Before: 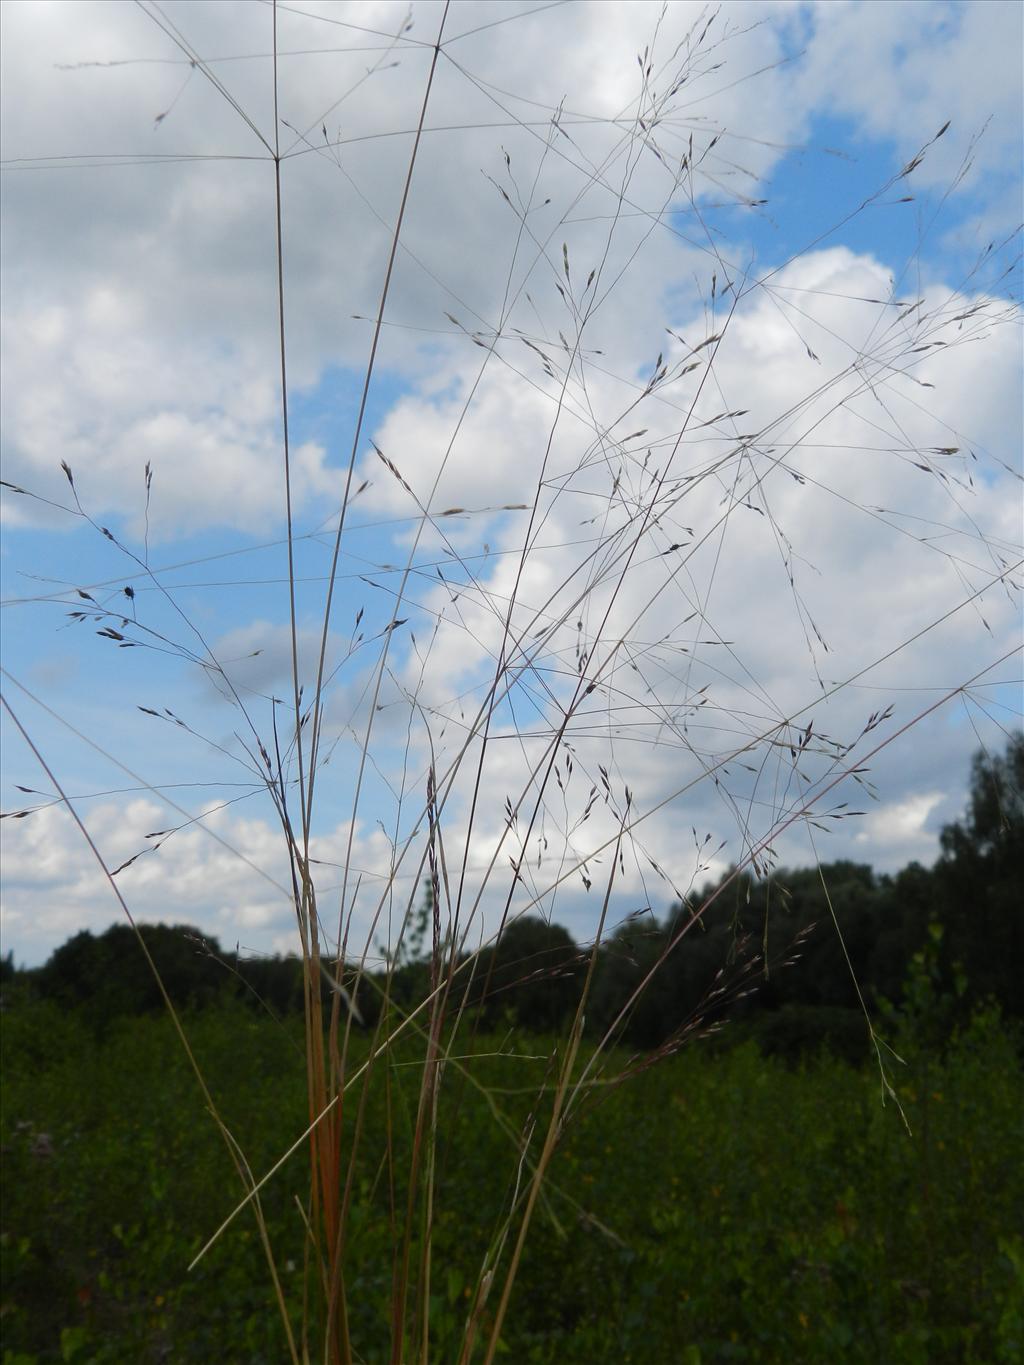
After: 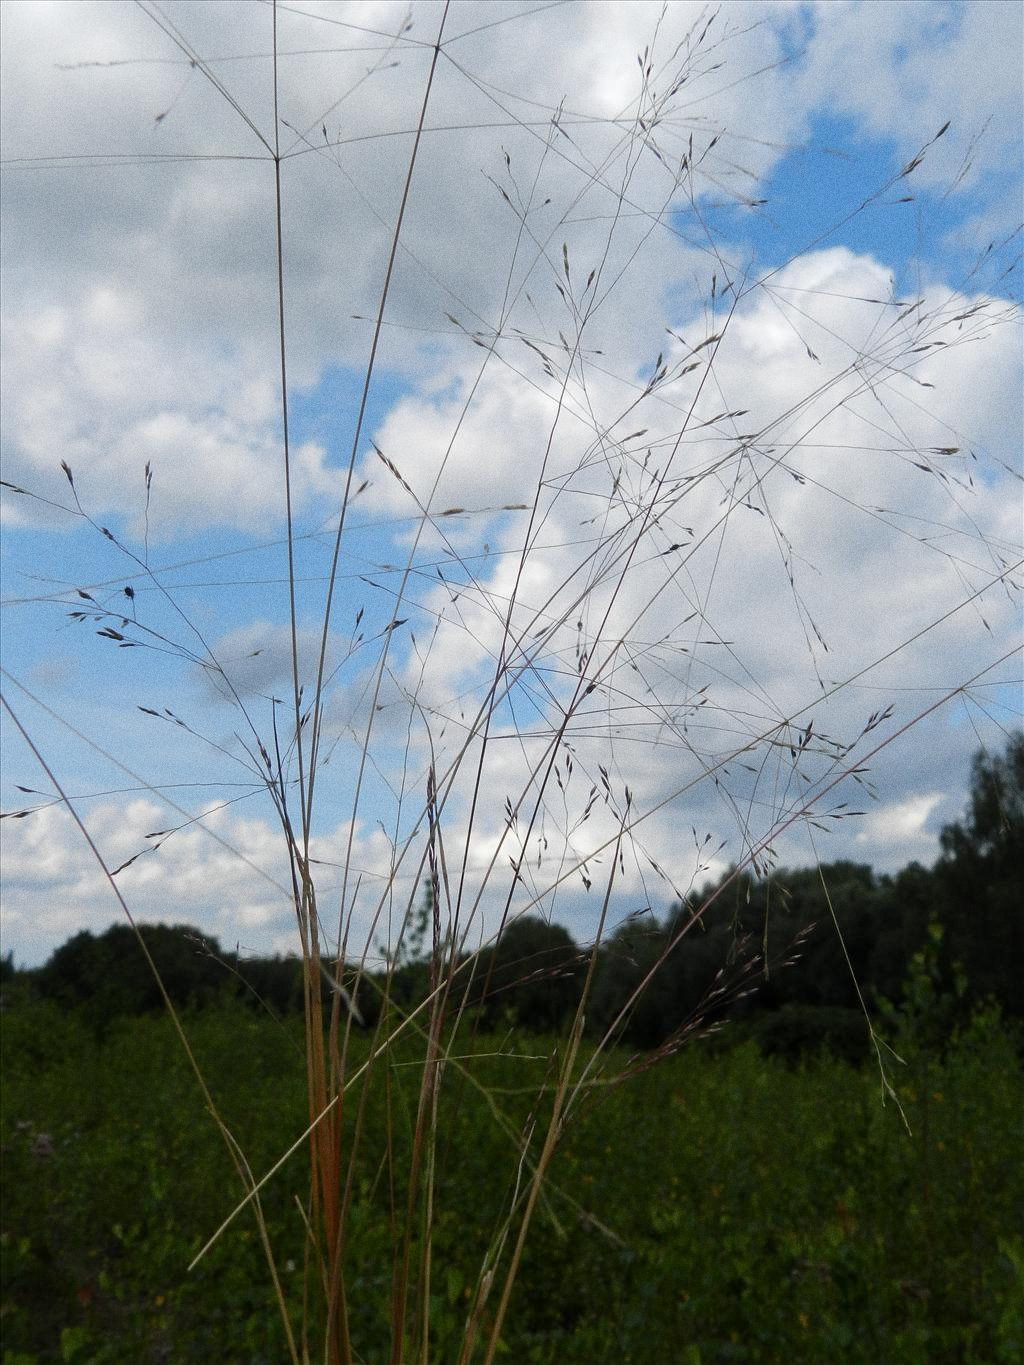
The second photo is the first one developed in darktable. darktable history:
local contrast: mode bilateral grid, contrast 20, coarseness 50, detail 120%, midtone range 0.2
grain: on, module defaults
